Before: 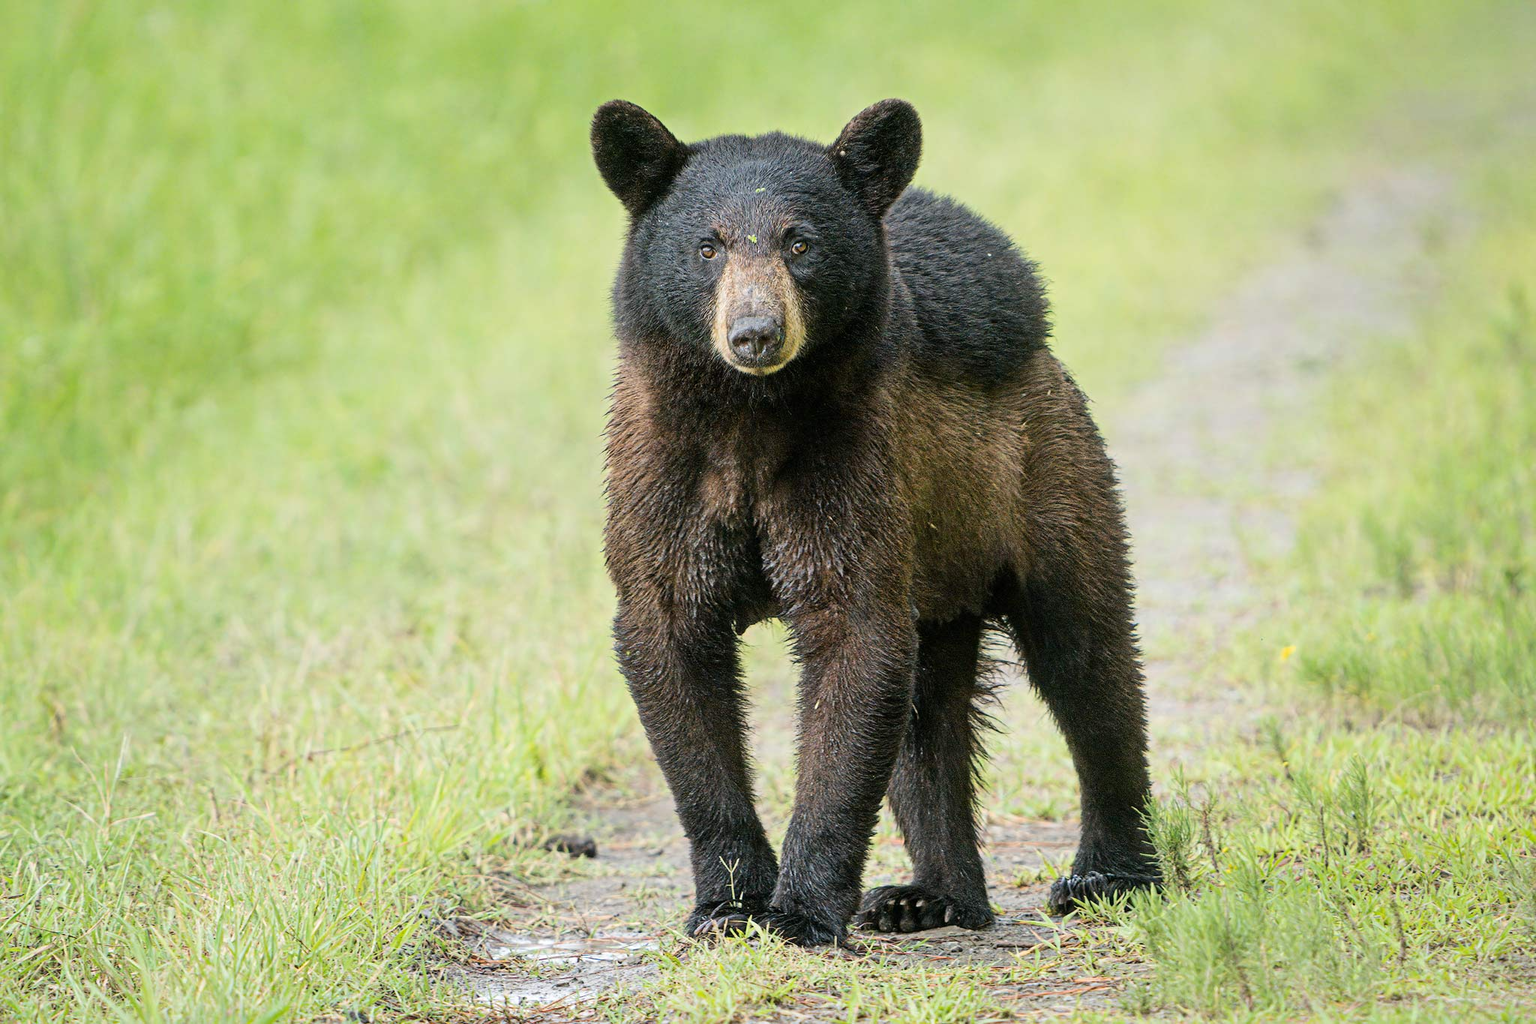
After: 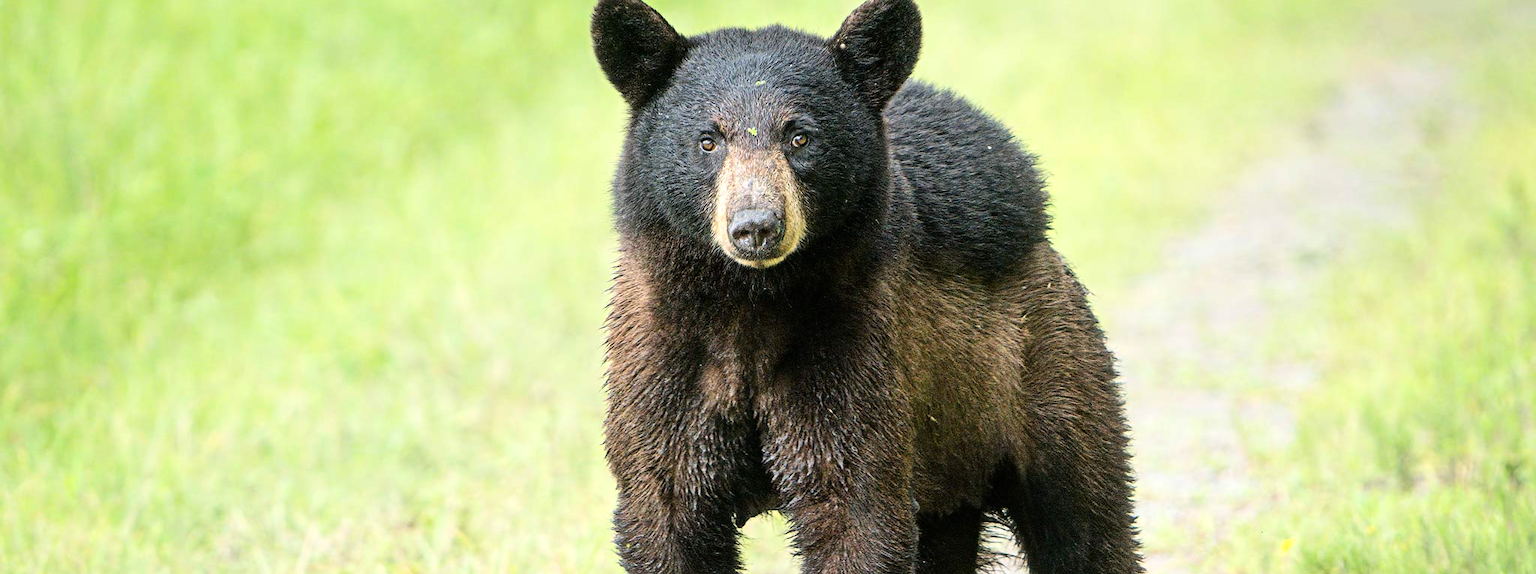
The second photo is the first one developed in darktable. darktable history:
crop and rotate: top 10.488%, bottom 33.331%
tone equalizer: -8 EV -0.411 EV, -7 EV -0.403 EV, -6 EV -0.36 EV, -5 EV -0.223 EV, -3 EV 0.189 EV, -2 EV 0.327 EV, -1 EV 0.401 EV, +0 EV 0.397 EV
contrast brightness saturation: contrast 0.103, brightness 0.019, saturation 0.017
